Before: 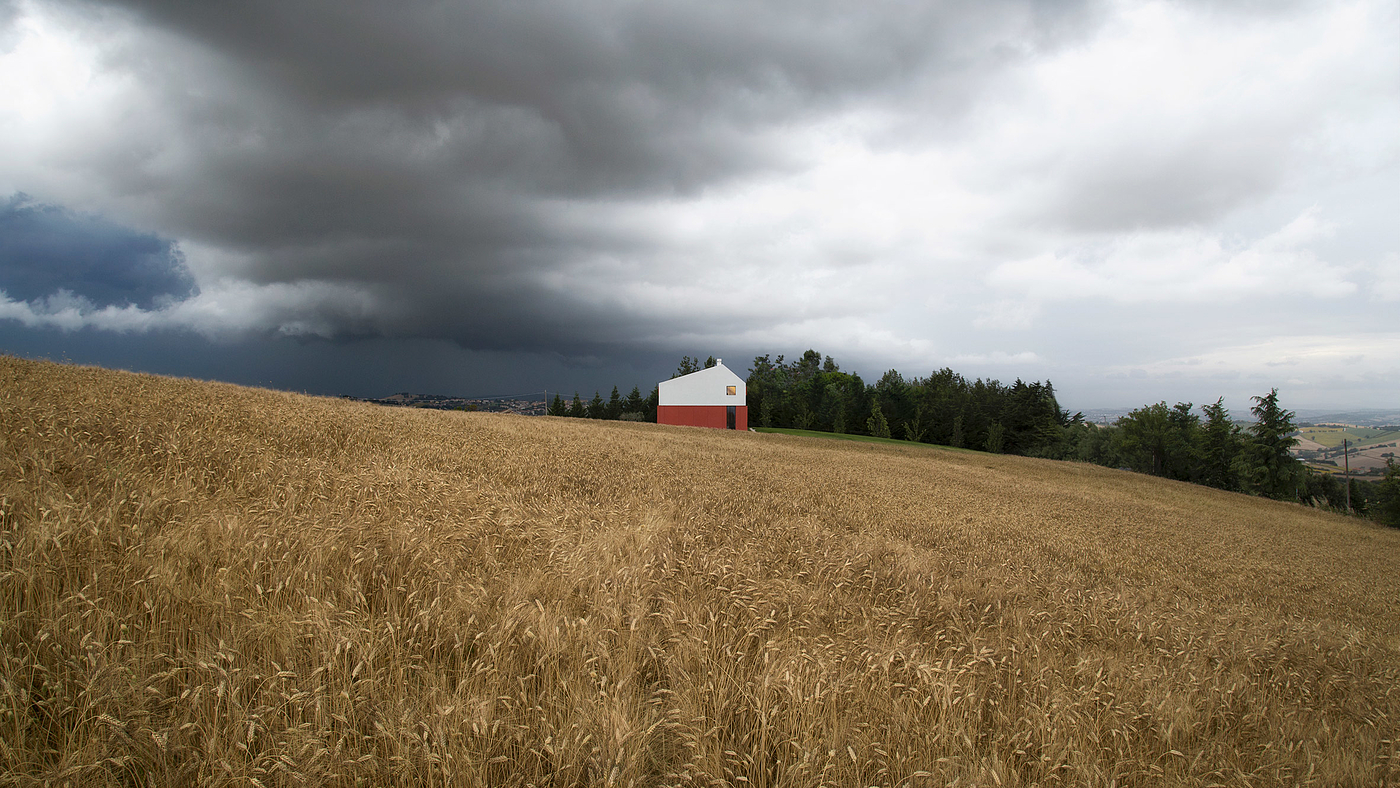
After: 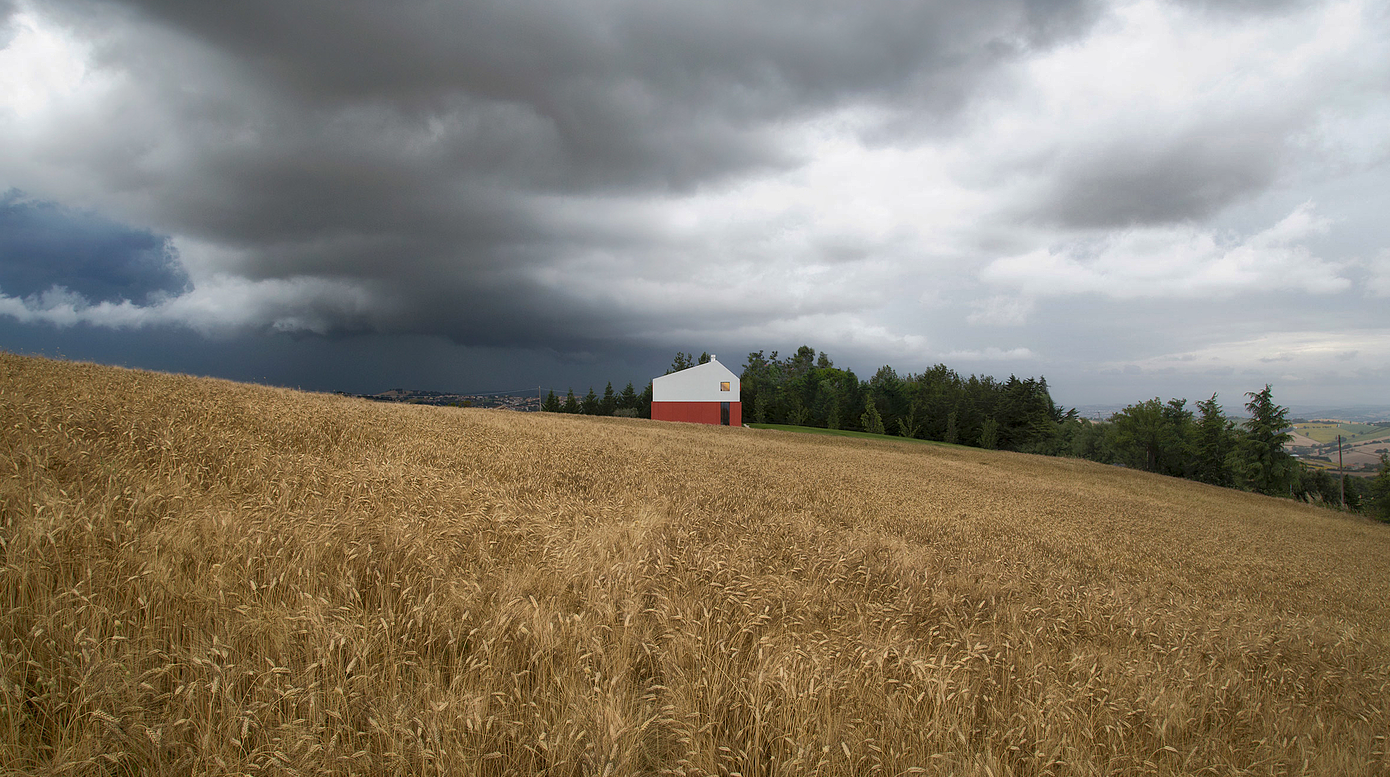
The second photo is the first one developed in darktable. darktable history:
contrast brightness saturation: contrast 0.083, saturation 0.019
exposure: compensate highlight preservation false
shadows and highlights: highlights -60.03
crop: left 0.498%, top 0.628%, right 0.175%, bottom 0.729%
